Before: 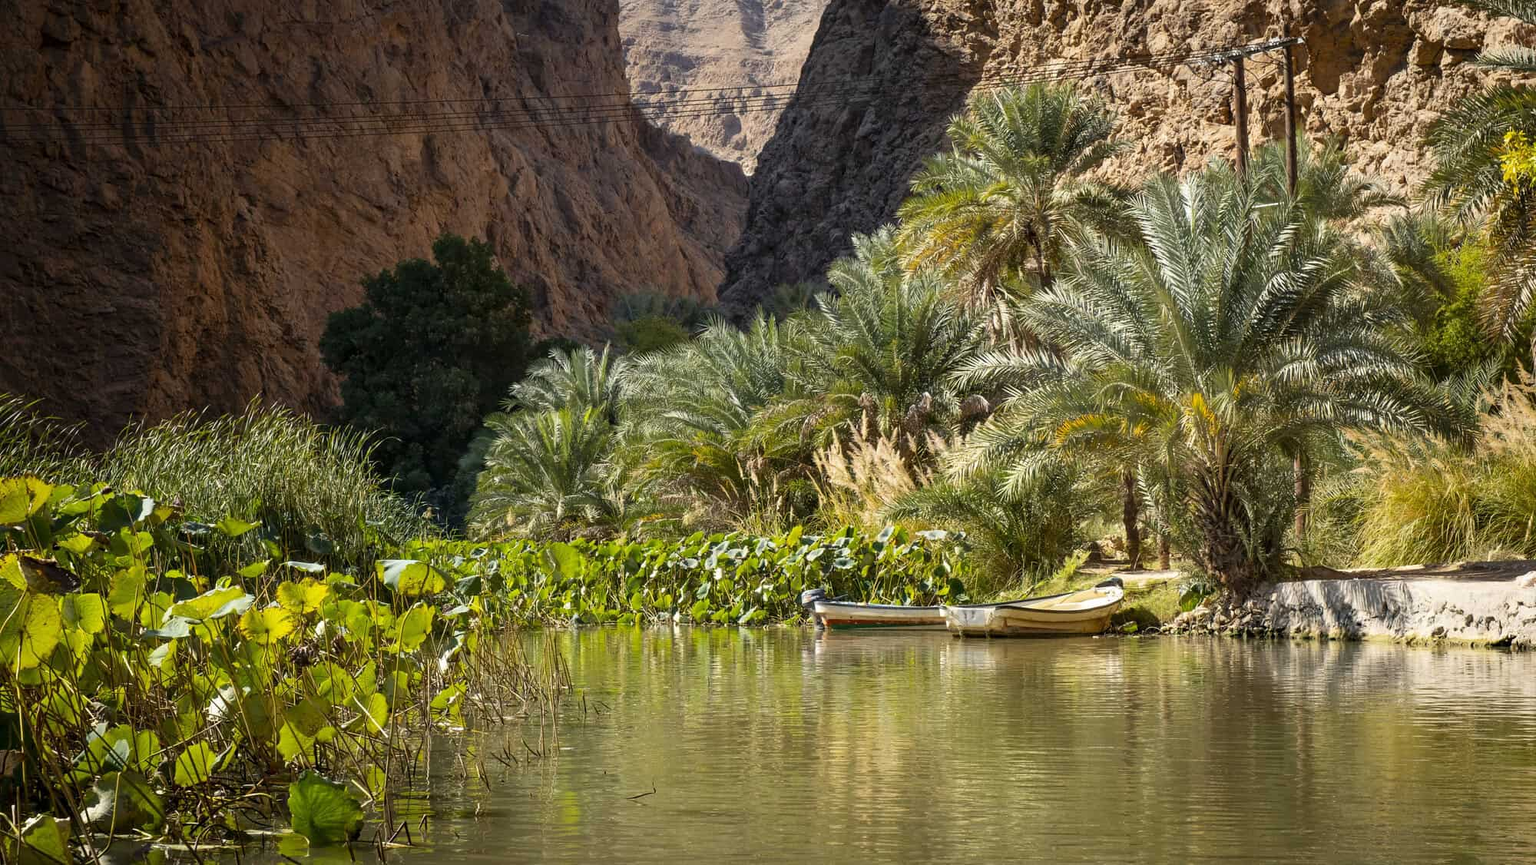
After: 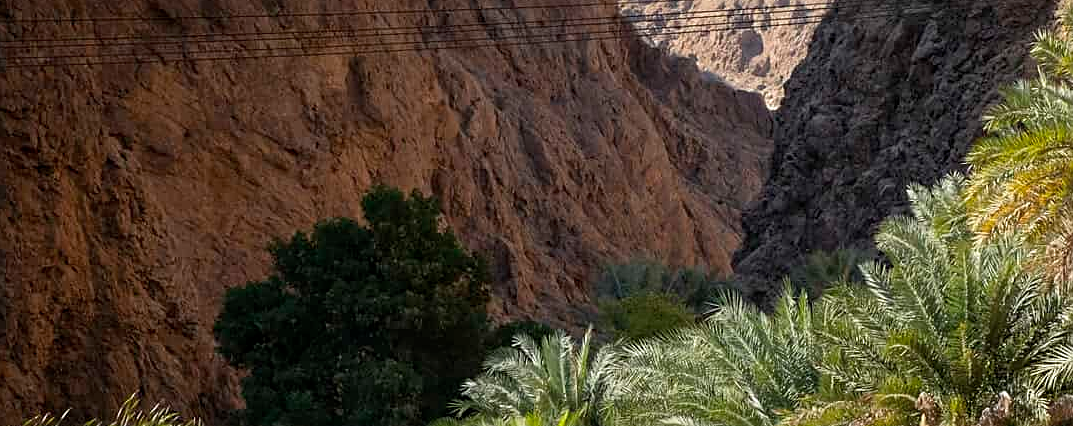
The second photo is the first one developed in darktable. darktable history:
sharpen: on, module defaults
crop: left 10.121%, top 10.631%, right 36.218%, bottom 51.526%
